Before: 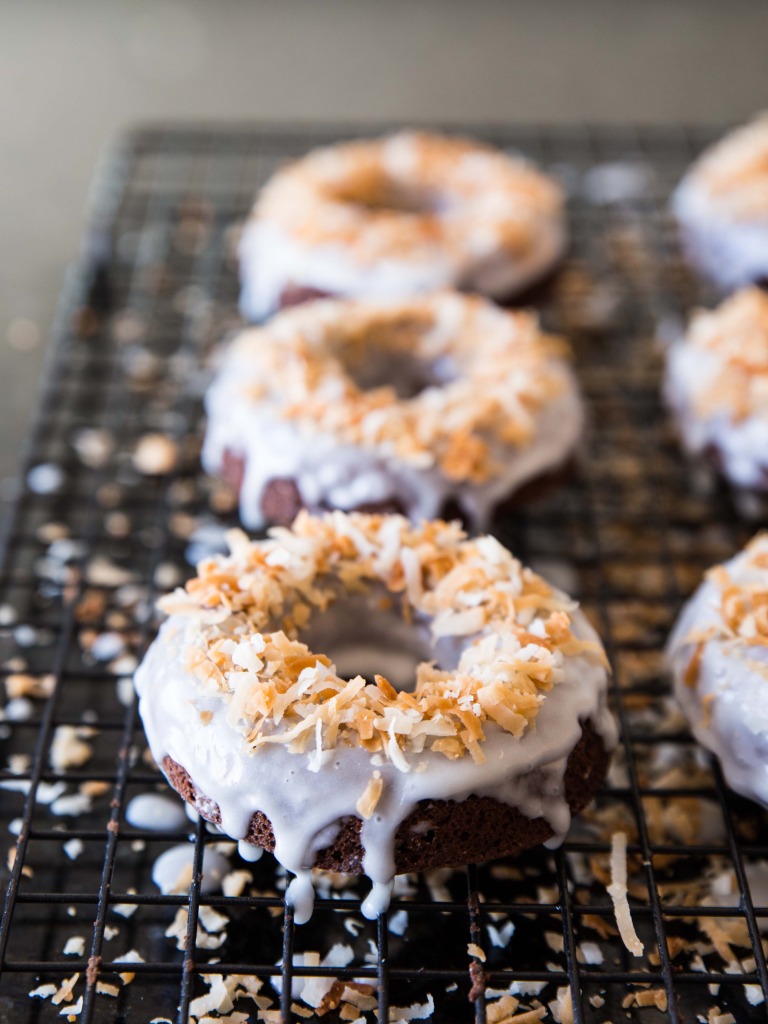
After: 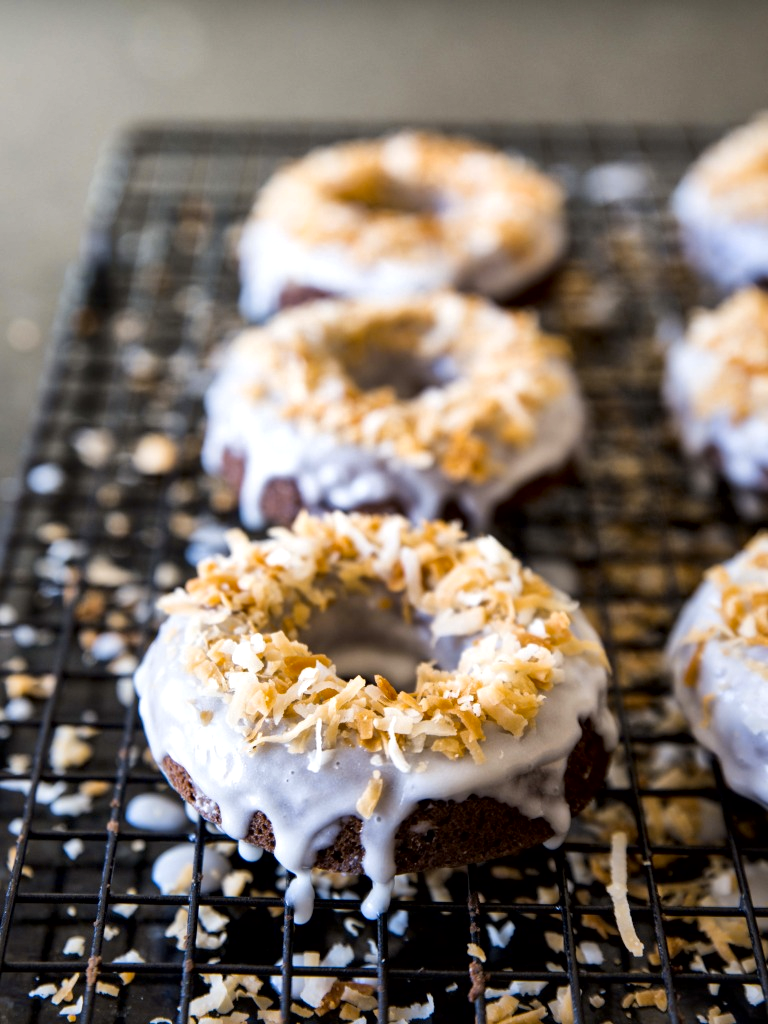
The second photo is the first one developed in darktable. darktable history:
local contrast: mode bilateral grid, contrast 20, coarseness 50, detail 171%, midtone range 0.2
color contrast: green-magenta contrast 0.85, blue-yellow contrast 1.25, unbound 0
